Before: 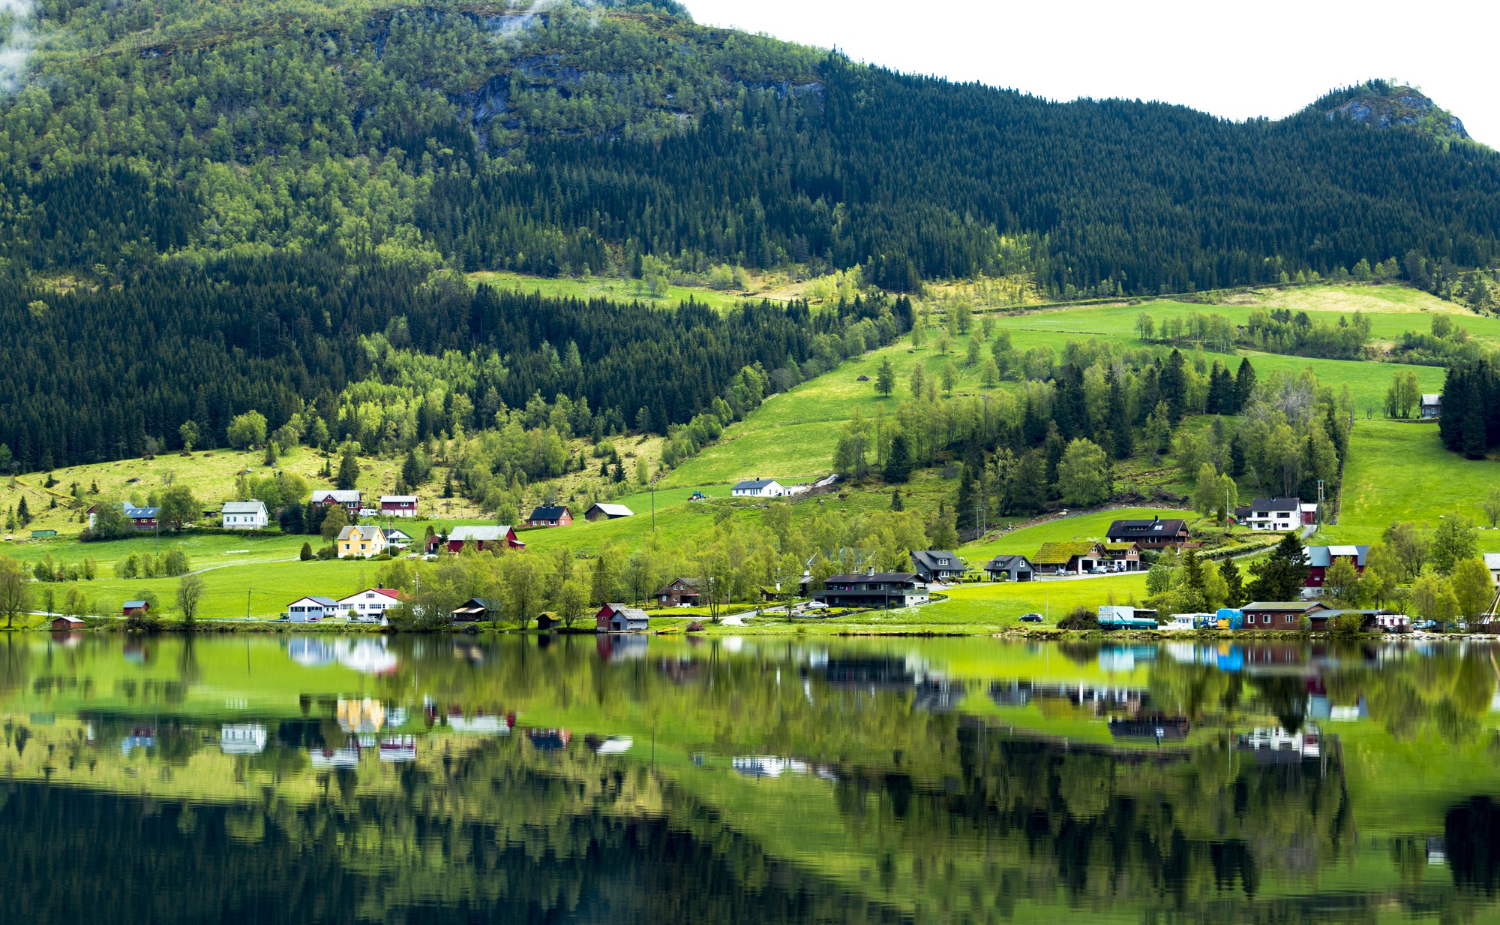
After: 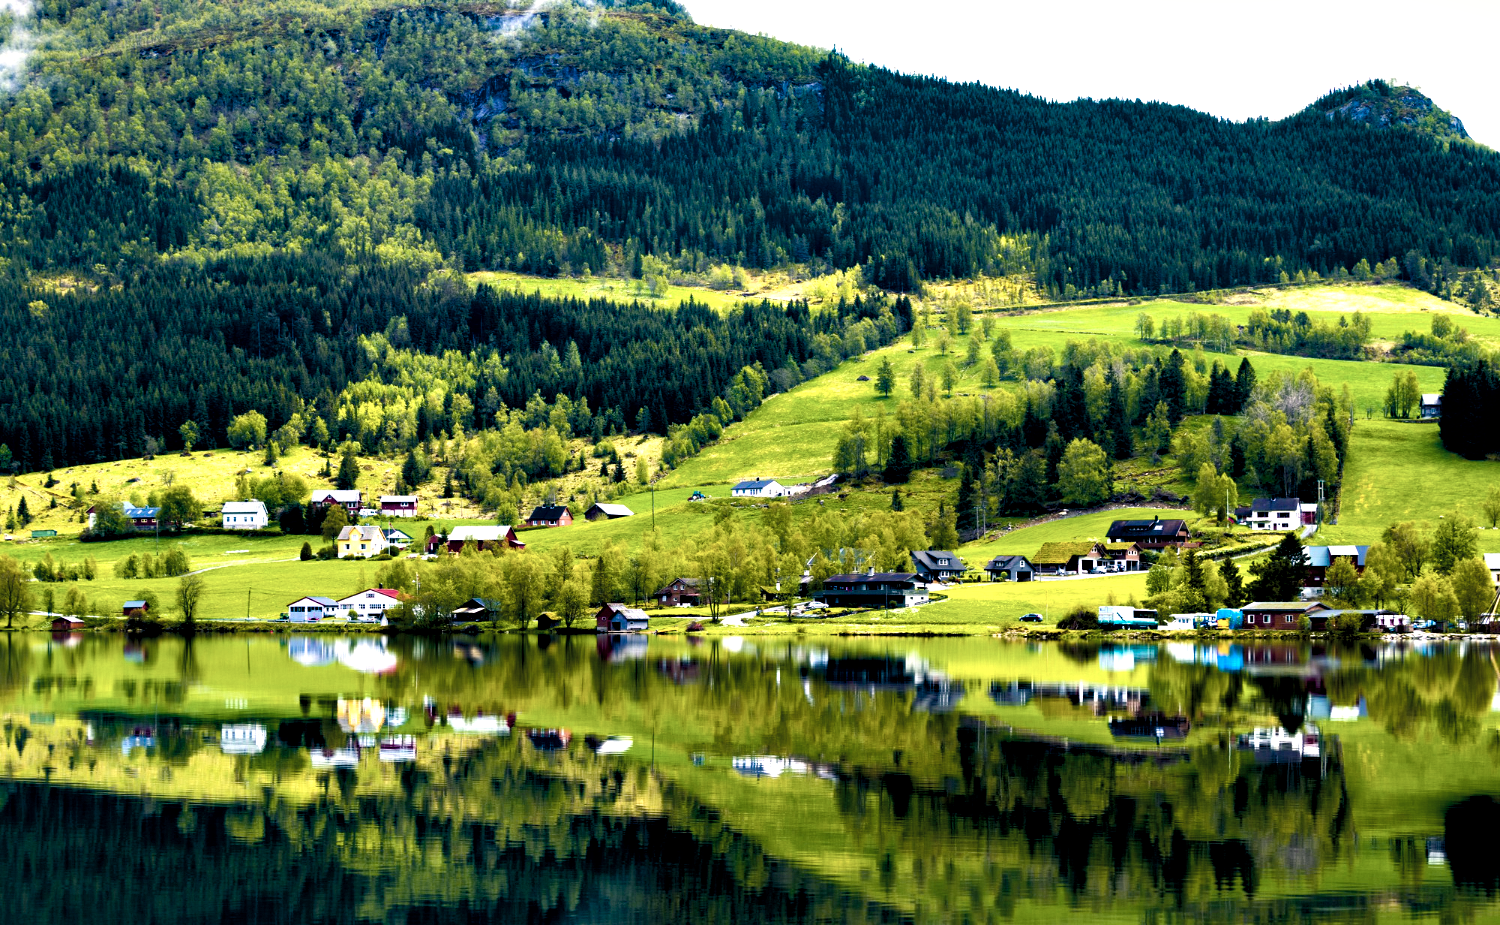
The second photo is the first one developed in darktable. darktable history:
color balance rgb: shadows lift › chroma 2.06%, shadows lift › hue 184.19°, linear chroma grading › global chroma 49.468%, perceptual saturation grading › global saturation 20%, perceptual saturation grading › highlights -25.762%, perceptual saturation grading › shadows 24.736%
contrast equalizer: octaves 7, y [[0.6 ×6], [0.55 ×6], [0 ×6], [0 ×6], [0 ×6]]
color correction: highlights a* 5.5, highlights b* 5.24, saturation 0.683
